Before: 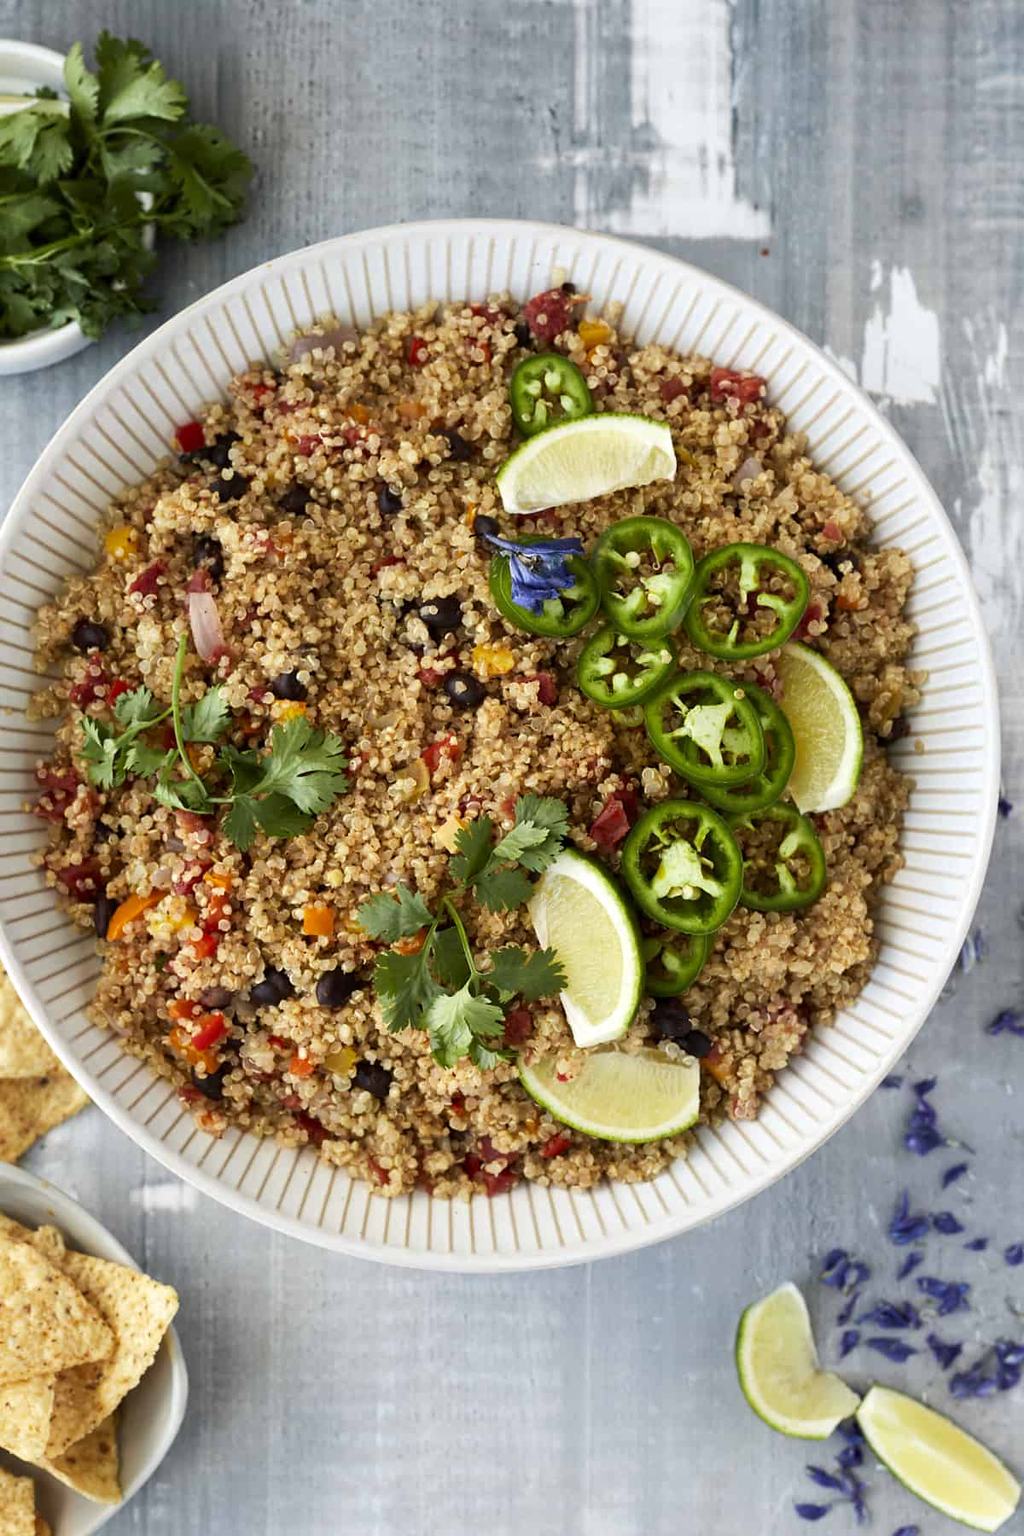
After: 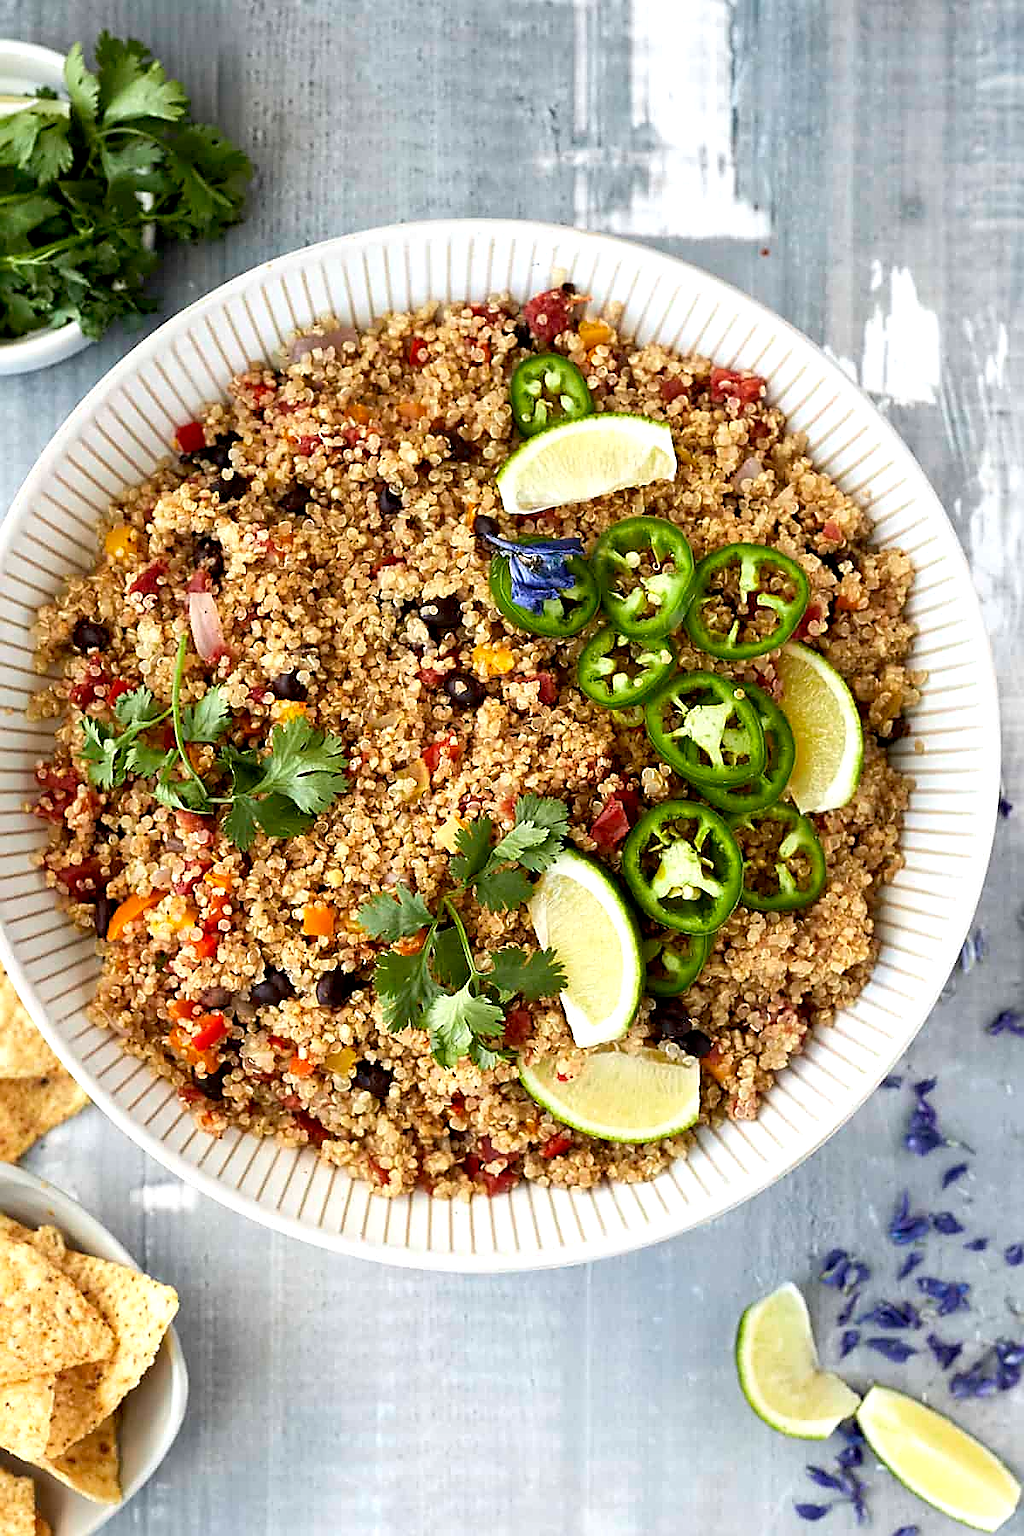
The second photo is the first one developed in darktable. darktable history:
sharpen: radius 1.4, amount 1.25, threshold 0.7
exposure: black level correction 0.003, exposure 0.383 EV, compensate highlight preservation false
